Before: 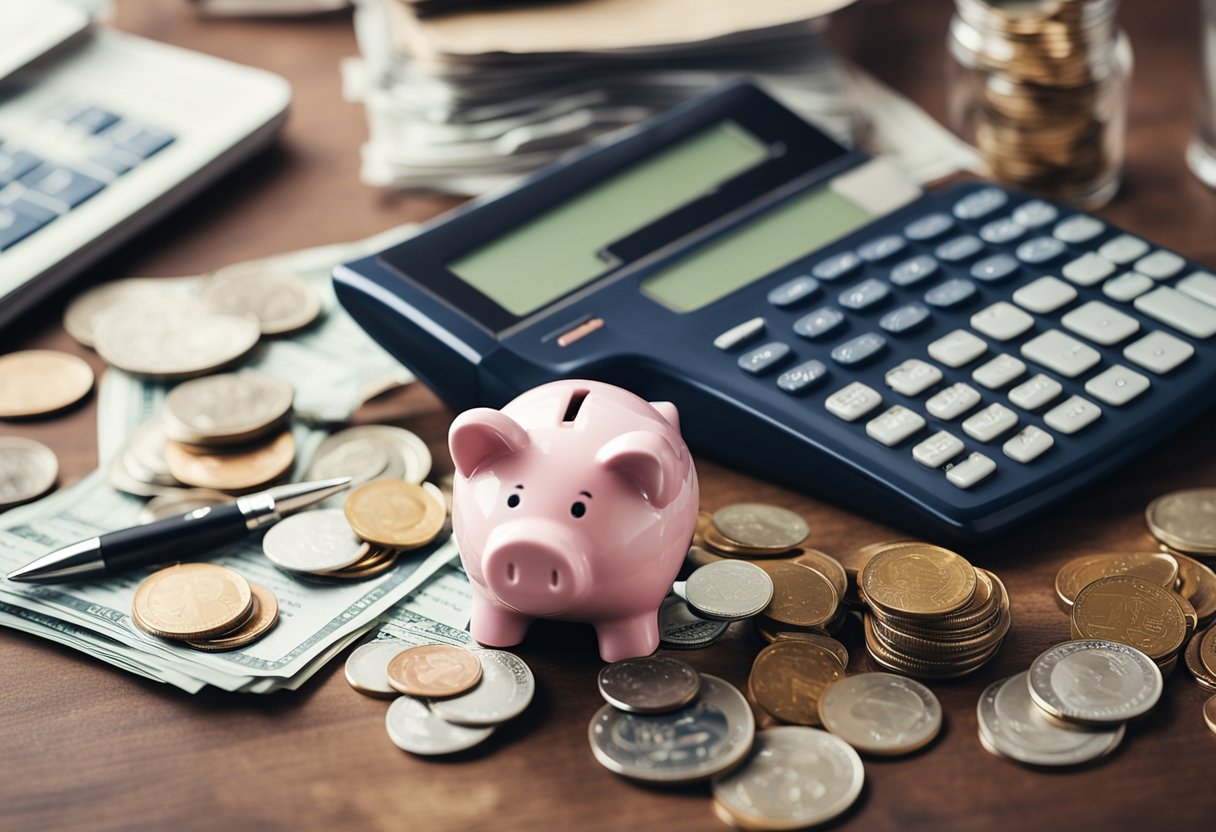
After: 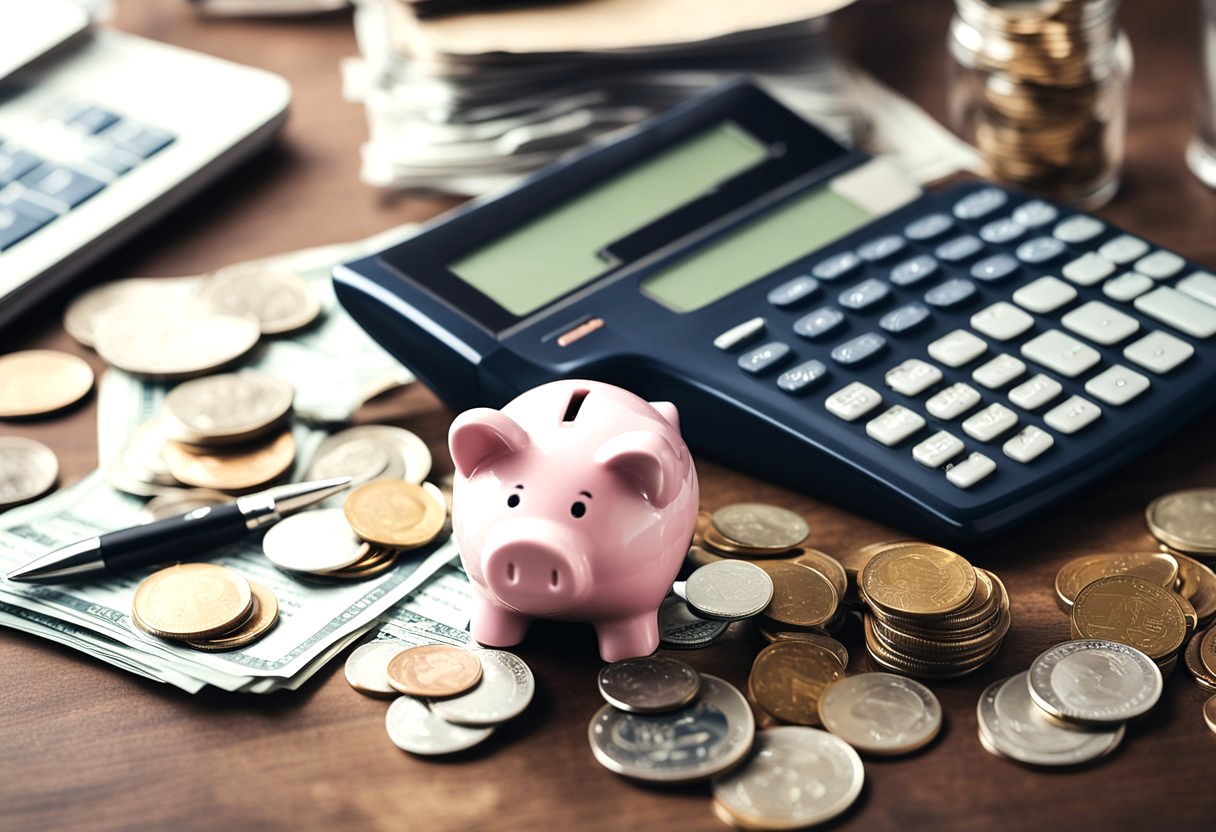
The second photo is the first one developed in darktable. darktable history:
tone equalizer: -8 EV -0.417 EV, -7 EV -0.389 EV, -6 EV -0.333 EV, -5 EV -0.222 EV, -3 EV 0.222 EV, -2 EV 0.333 EV, -1 EV 0.389 EV, +0 EV 0.417 EV, edges refinement/feathering 500, mask exposure compensation -1.57 EV, preserve details no
color balance: on, module defaults
